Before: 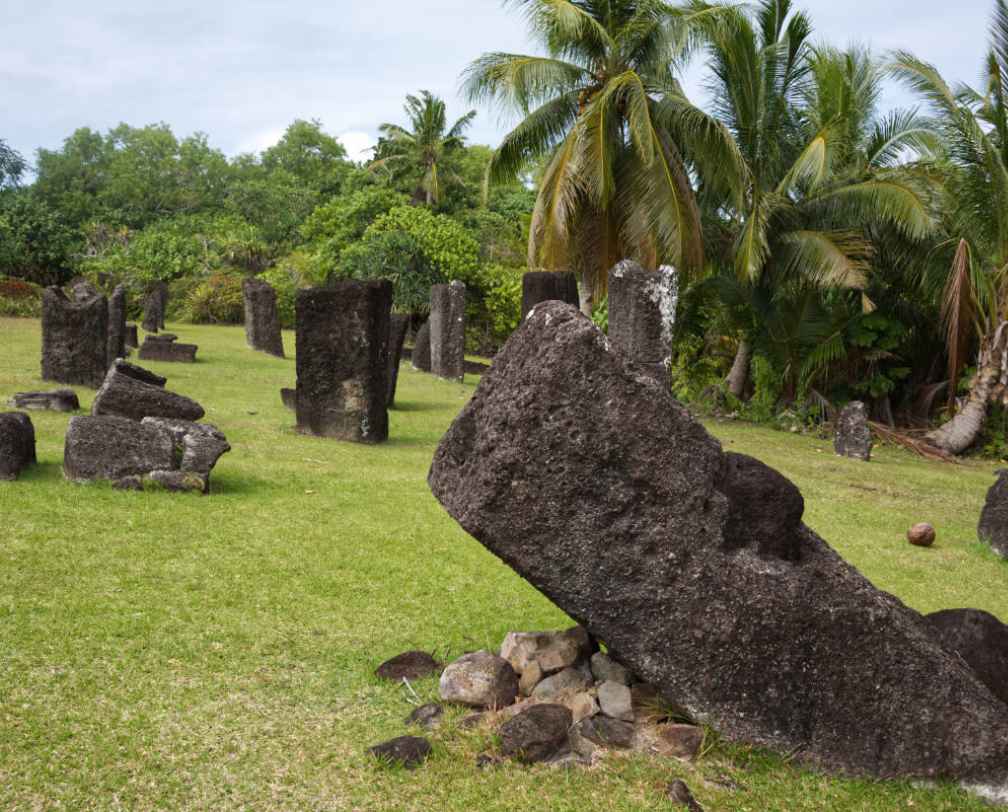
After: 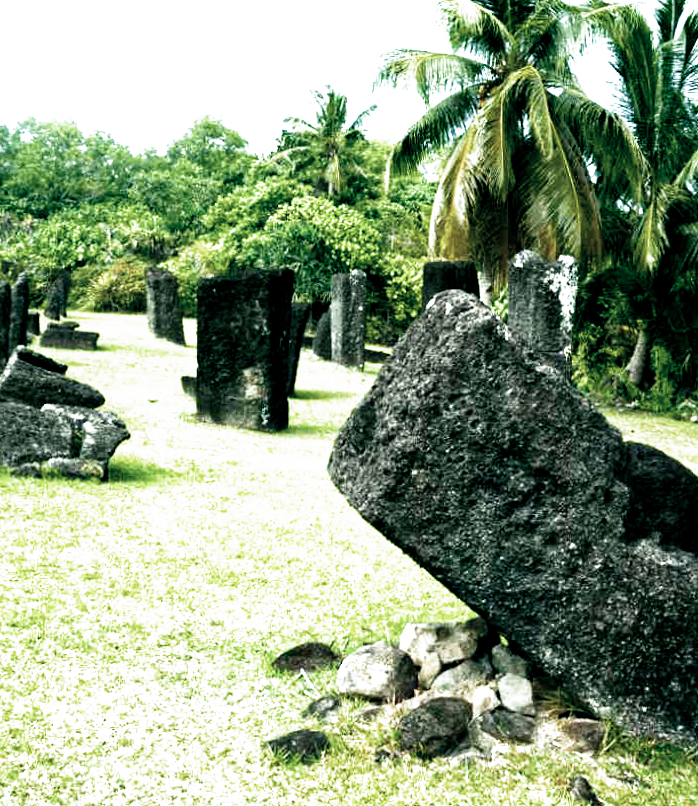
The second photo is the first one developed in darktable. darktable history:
color correction: saturation 0.5
rotate and perspective: rotation 0.226°, lens shift (vertical) -0.042, crop left 0.023, crop right 0.982, crop top 0.006, crop bottom 0.994
crop and rotate: left 9.061%, right 20.142%
color balance rgb: shadows lift › luminance -7.7%, shadows lift › chroma 2.13%, shadows lift › hue 165.27°, power › luminance -7.77%, power › chroma 1.1%, power › hue 215.88°, highlights gain › luminance 15.15%, highlights gain › chroma 7%, highlights gain › hue 125.57°, global offset › luminance -0.33%, global offset › chroma 0.11%, global offset › hue 165.27°, perceptual saturation grading › global saturation 24.42%, perceptual saturation grading › highlights -24.42%, perceptual saturation grading › mid-tones 24.42%, perceptual saturation grading › shadows 40%, perceptual brilliance grading › global brilliance -5%, perceptual brilliance grading › highlights 24.42%, perceptual brilliance grading › mid-tones 7%, perceptual brilliance grading › shadows -5%
filmic rgb: middle gray luminance 8.8%, black relative exposure -6.3 EV, white relative exposure 2.7 EV, threshold 6 EV, target black luminance 0%, hardness 4.74, latitude 73.47%, contrast 1.332, shadows ↔ highlights balance 10.13%, add noise in highlights 0, preserve chrominance no, color science v3 (2019), use custom middle-gray values true, iterations of high-quality reconstruction 0, contrast in highlights soft, enable highlight reconstruction true
